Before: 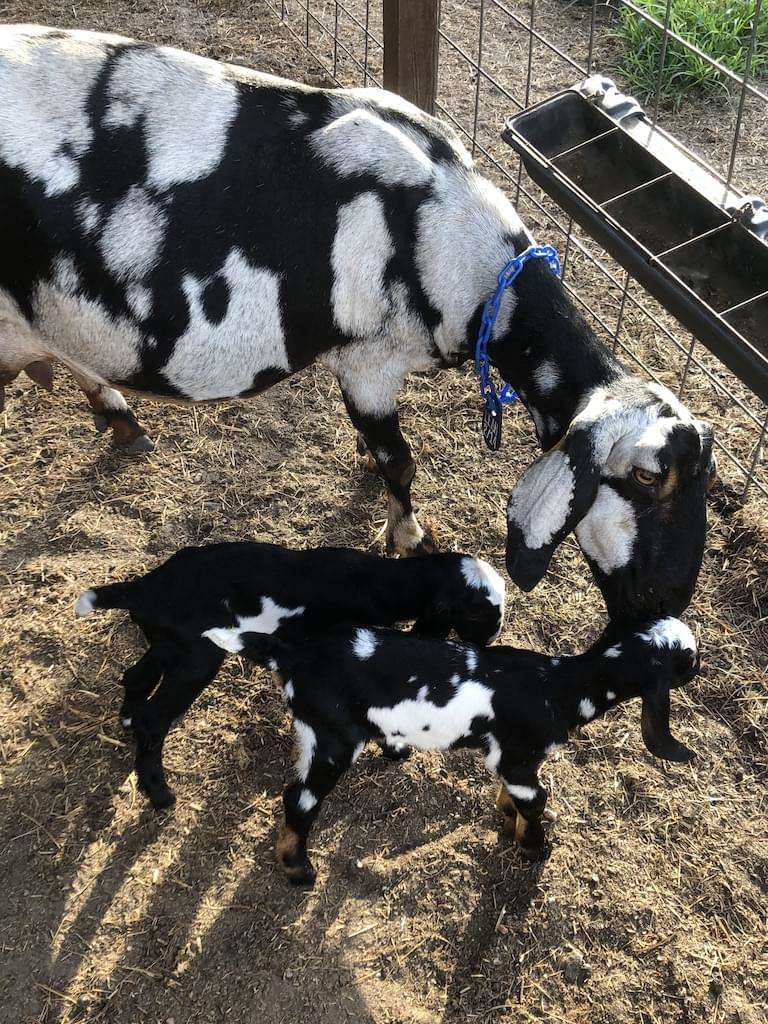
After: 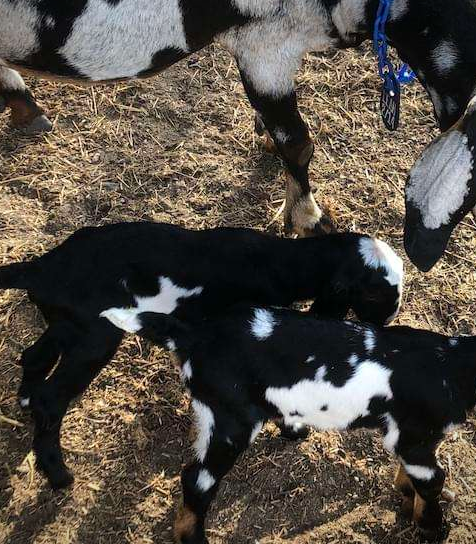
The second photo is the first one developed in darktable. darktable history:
exposure: compensate exposure bias true, compensate highlight preservation false
crop: left 13.312%, top 31.28%, right 24.627%, bottom 15.582%
vignetting: fall-off start 97.23%, saturation -0.024, center (-0.033, -0.042), width/height ratio 1.179, unbound false
